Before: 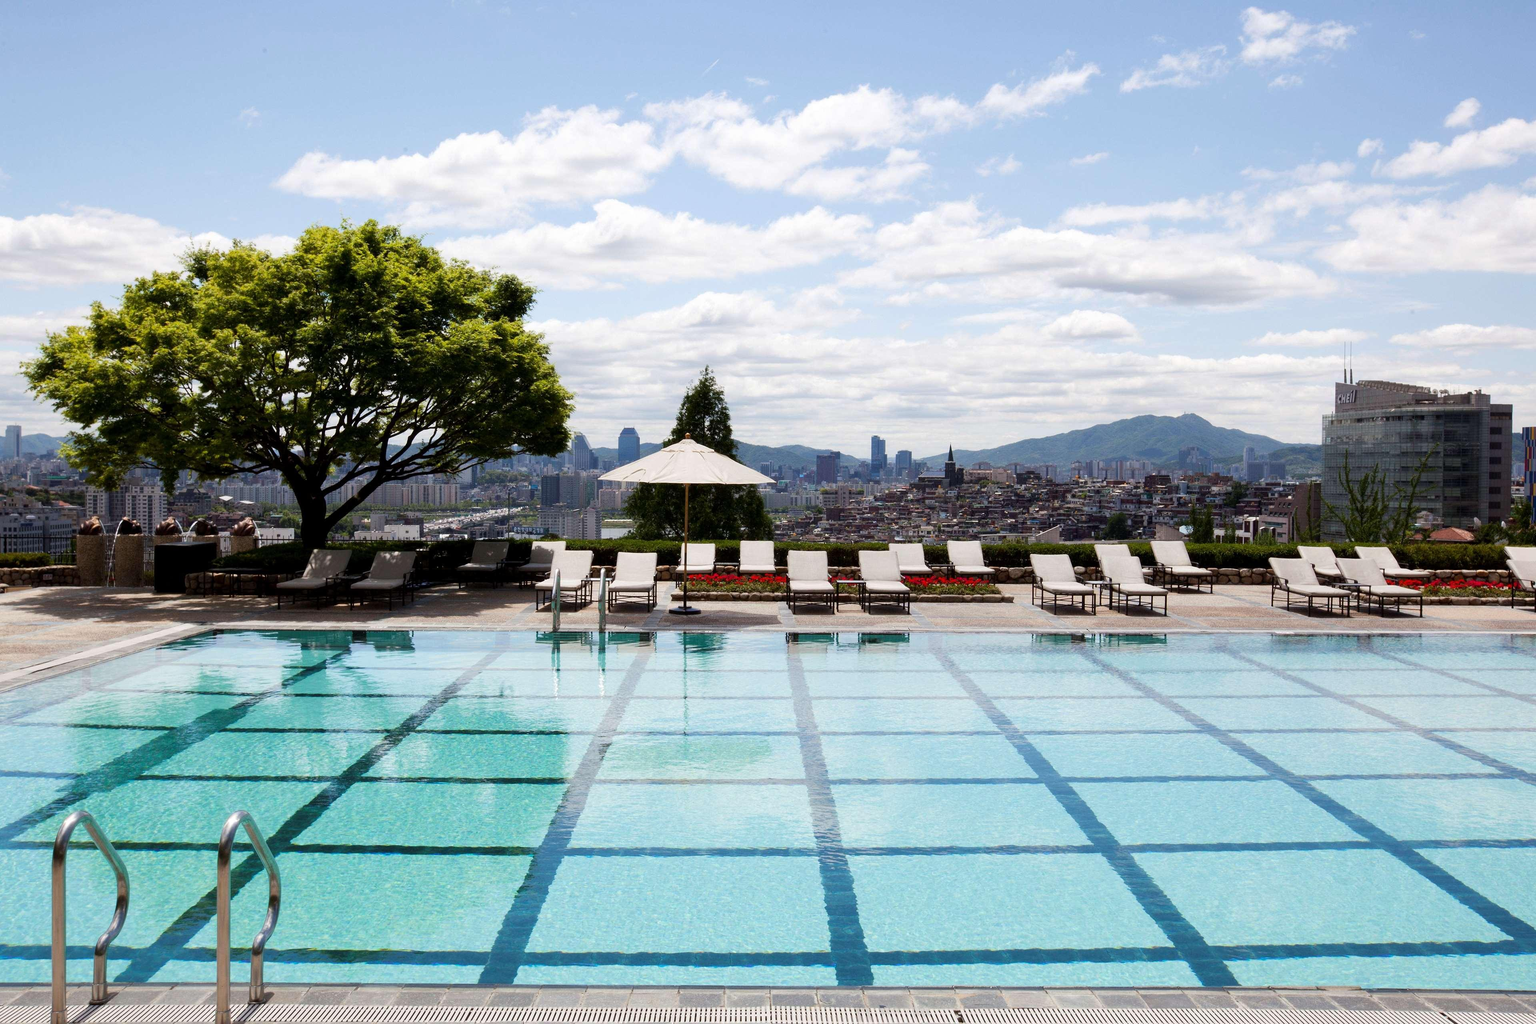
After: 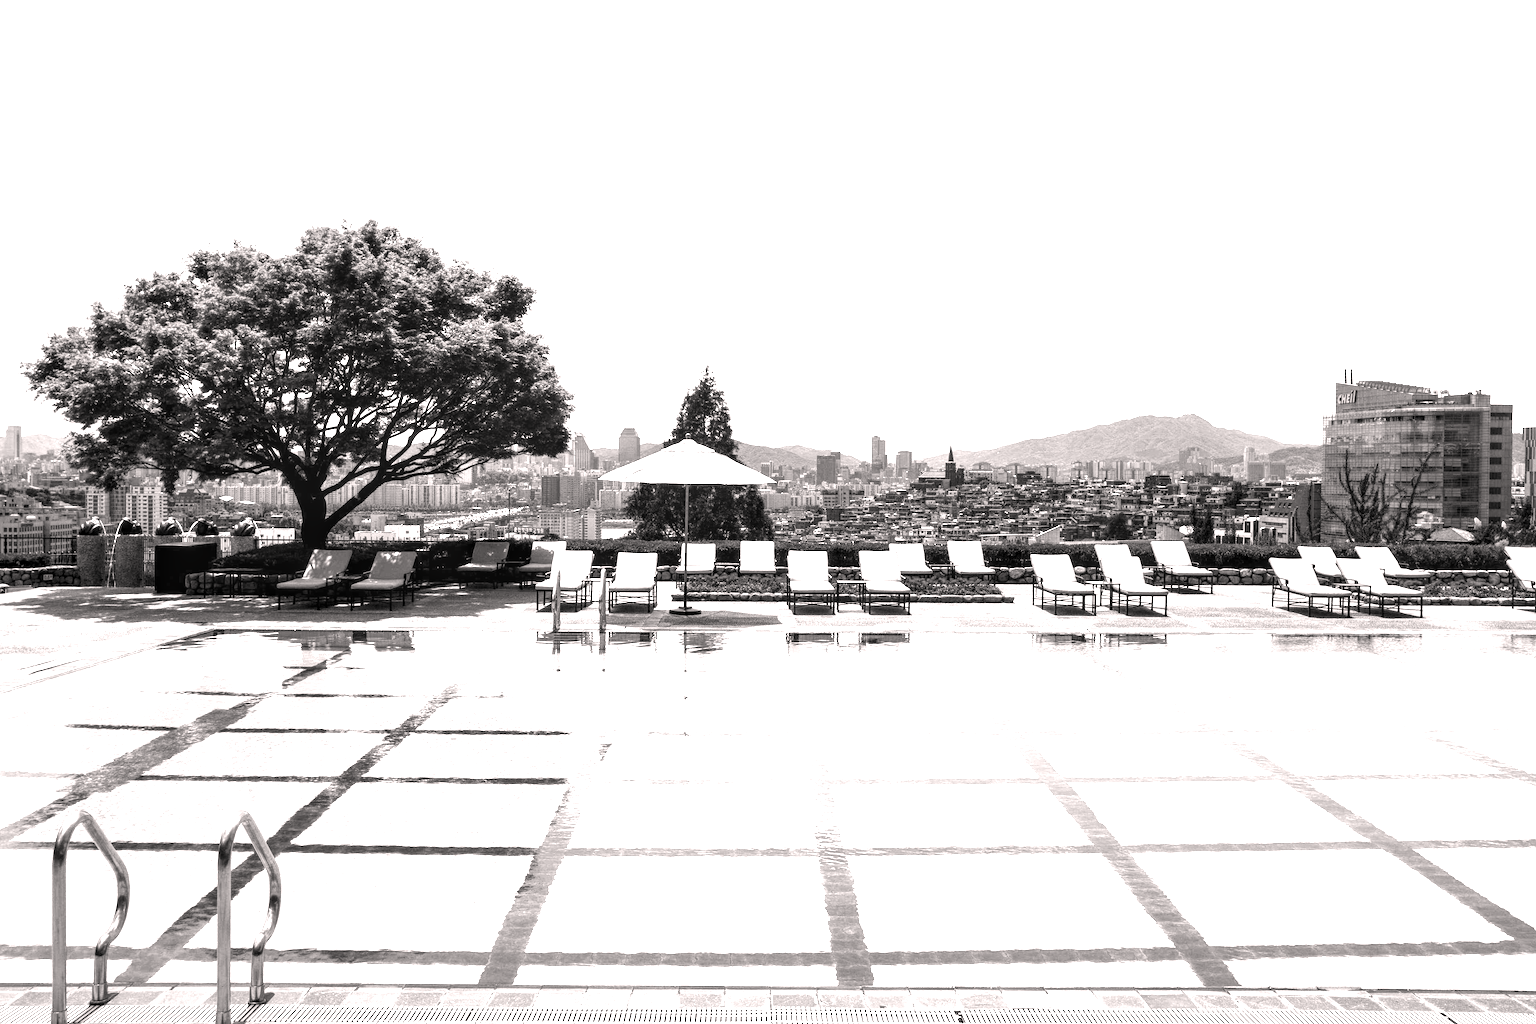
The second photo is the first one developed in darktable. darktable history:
color correction: highlights a* 3.35, highlights b* 1.76, saturation 1.16
local contrast: detail 150%
color calibration: output gray [0.253, 0.26, 0.487, 0], illuminant custom, x 0.38, y 0.48, temperature 4442.52 K
exposure: black level correction 0, exposure 0.703 EV, compensate highlight preservation false
